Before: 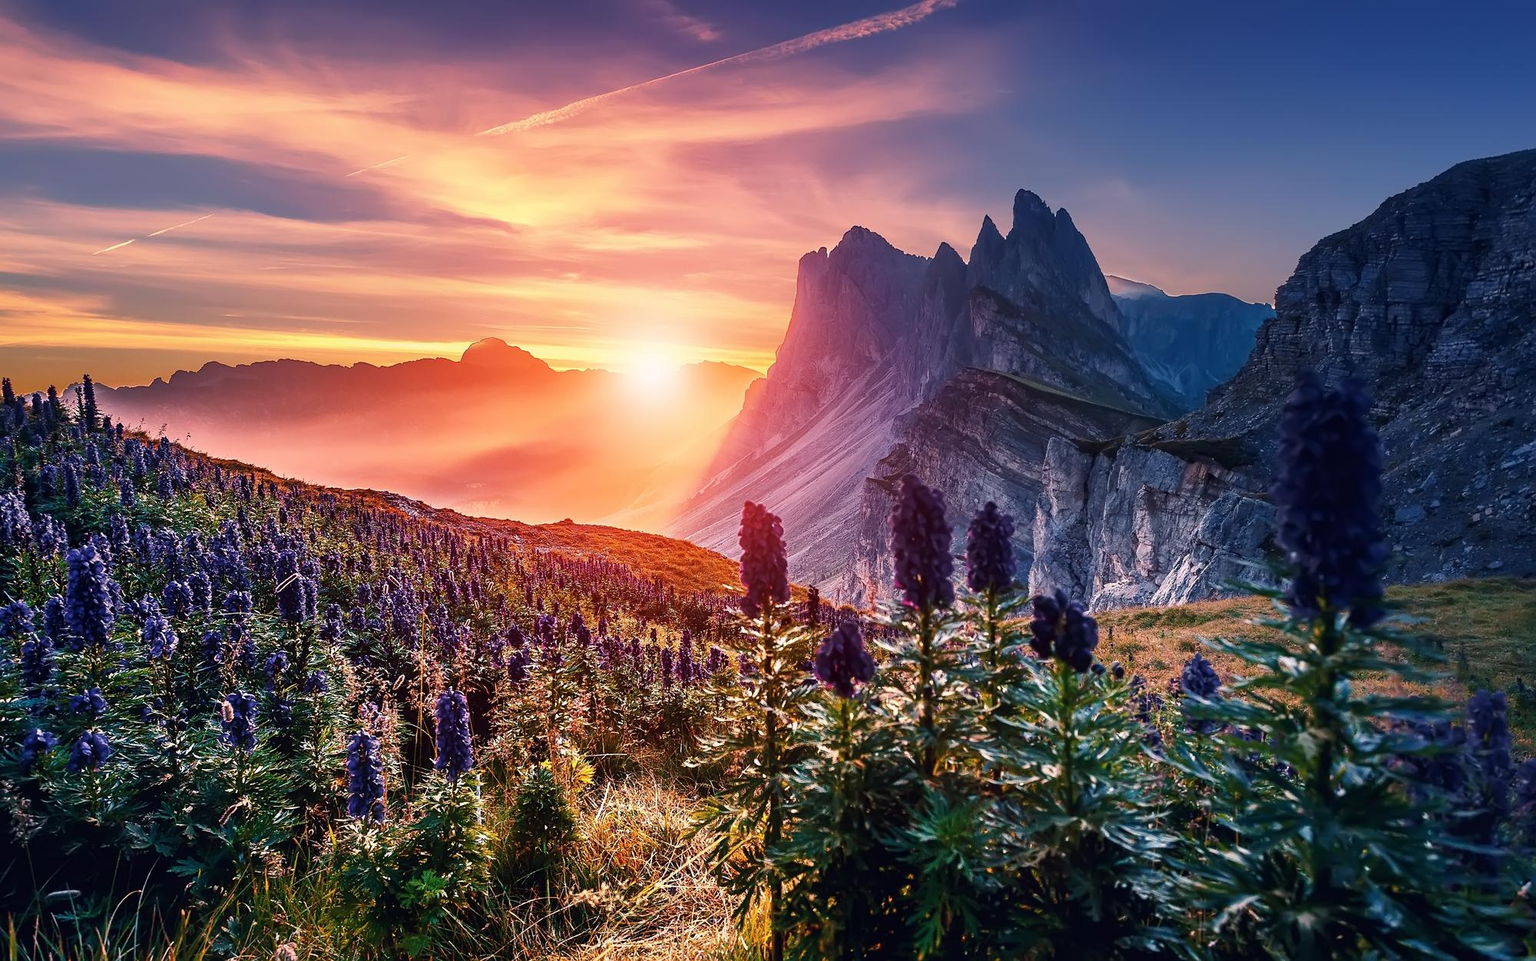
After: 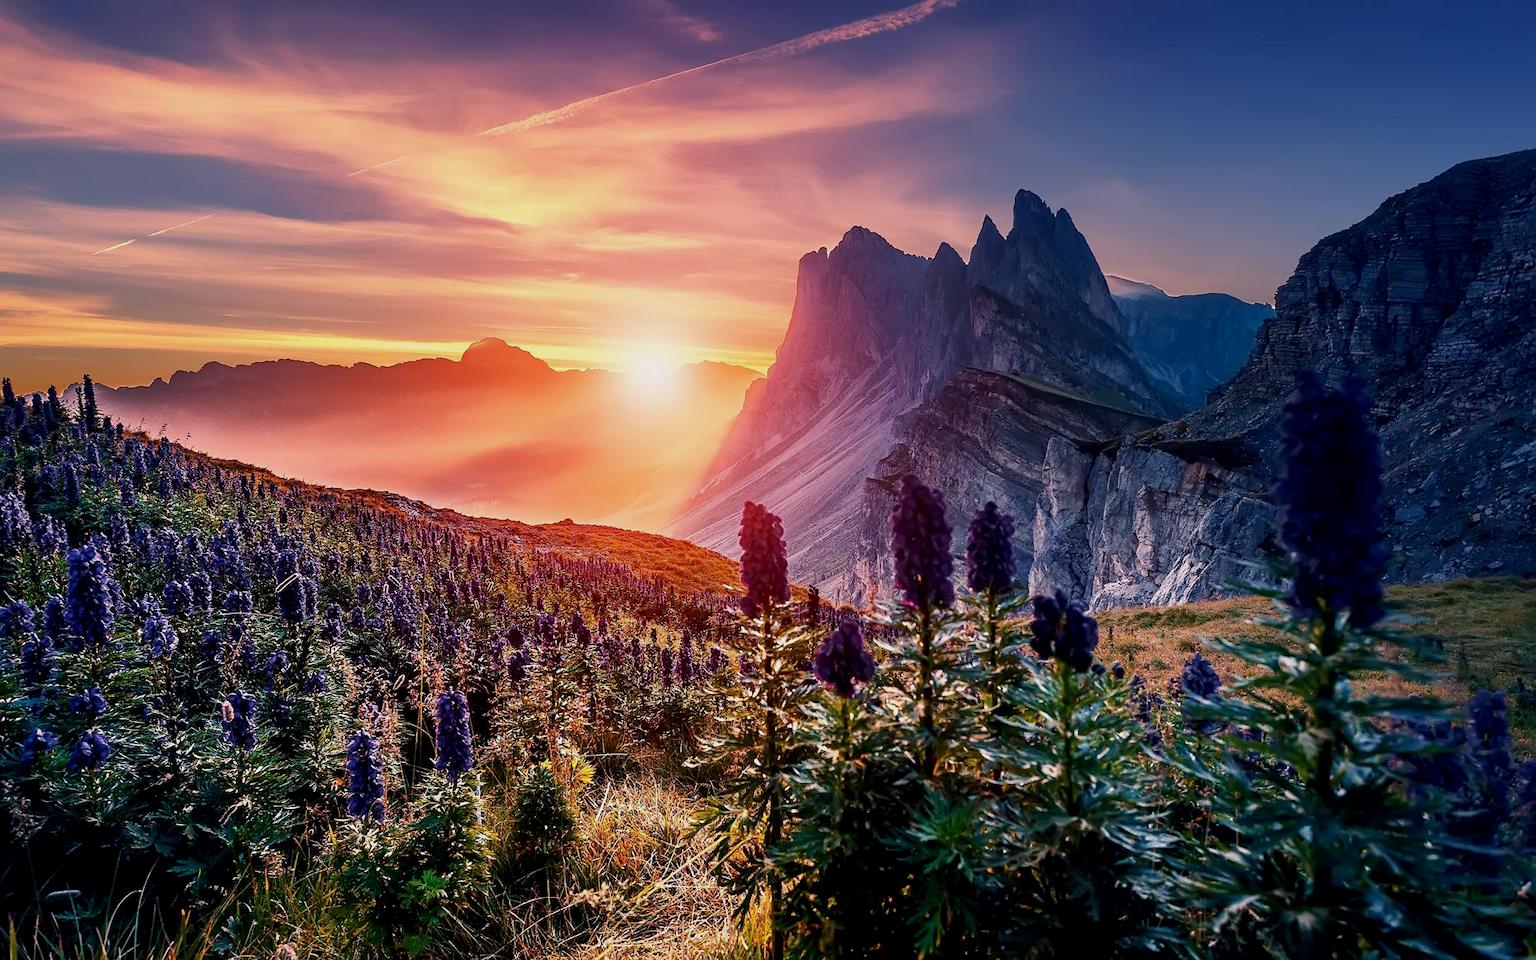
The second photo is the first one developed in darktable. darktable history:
base curve: exposure shift 0, preserve colors none
exposure: black level correction 0.006, exposure -0.226 EV, compensate highlight preservation false
